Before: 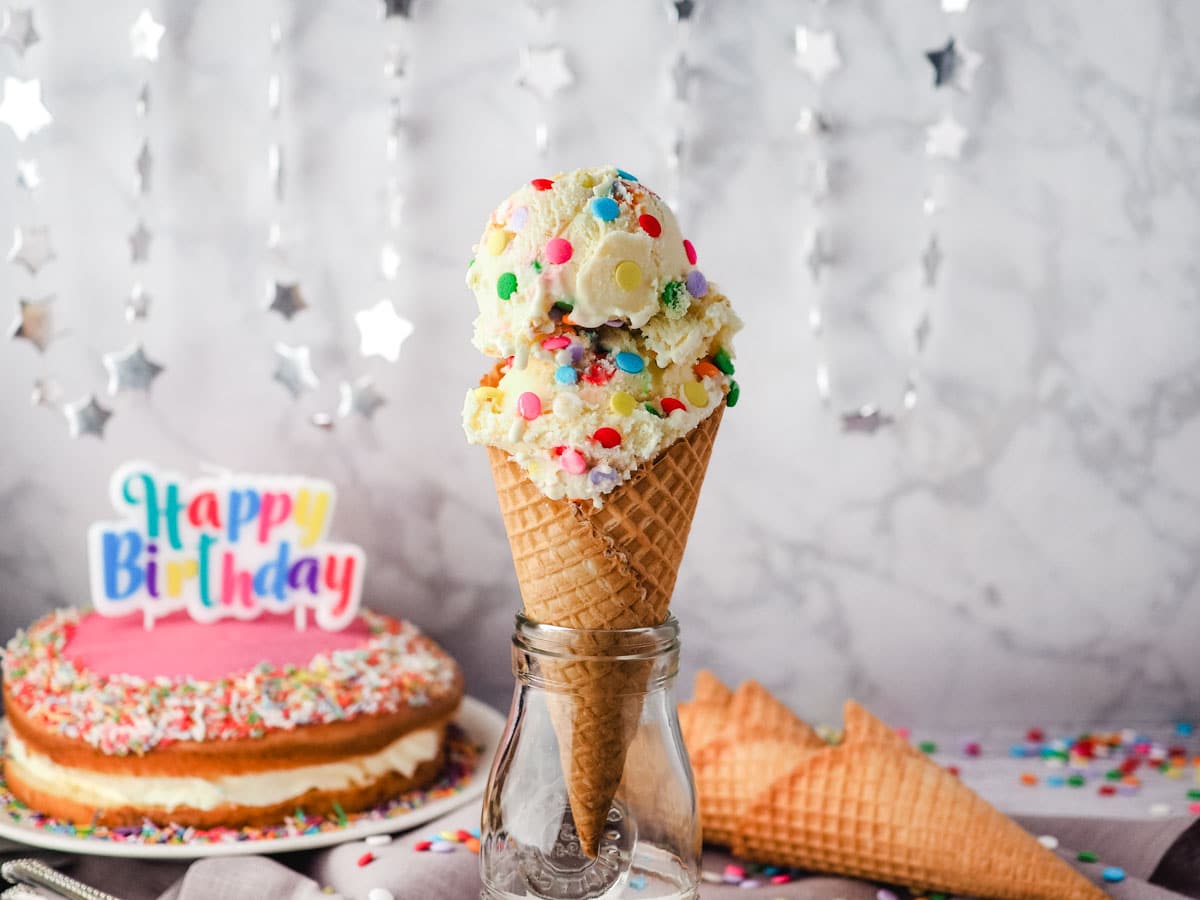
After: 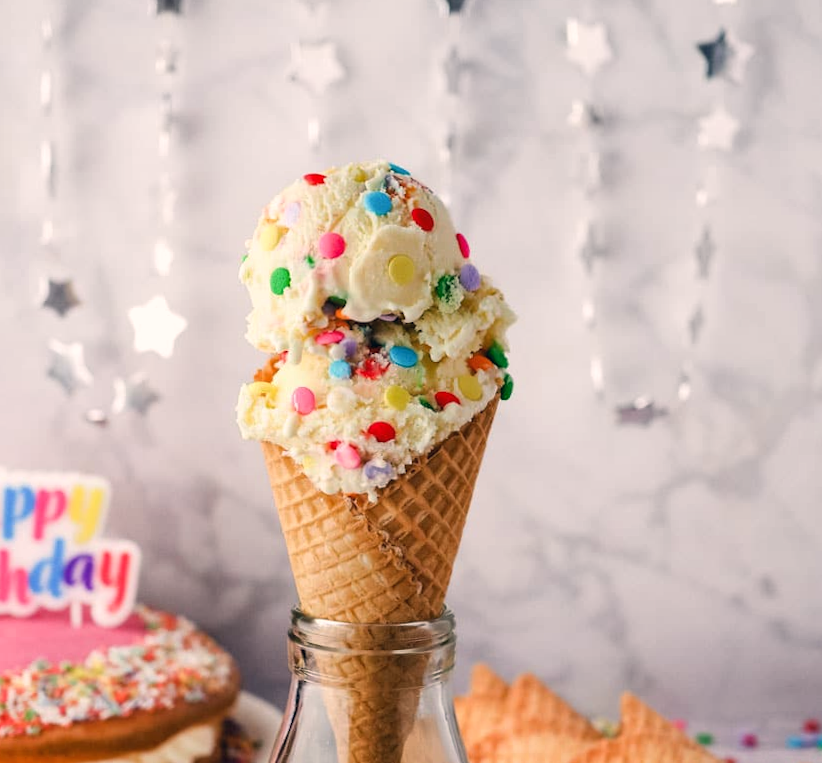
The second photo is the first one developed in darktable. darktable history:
color correction: highlights a* 5.38, highlights b* 5.3, shadows a* -4.26, shadows b* -5.11
crop: left 18.479%, right 12.2%, bottom 13.971%
rotate and perspective: rotation -0.45°, automatic cropping original format, crop left 0.008, crop right 0.992, crop top 0.012, crop bottom 0.988
